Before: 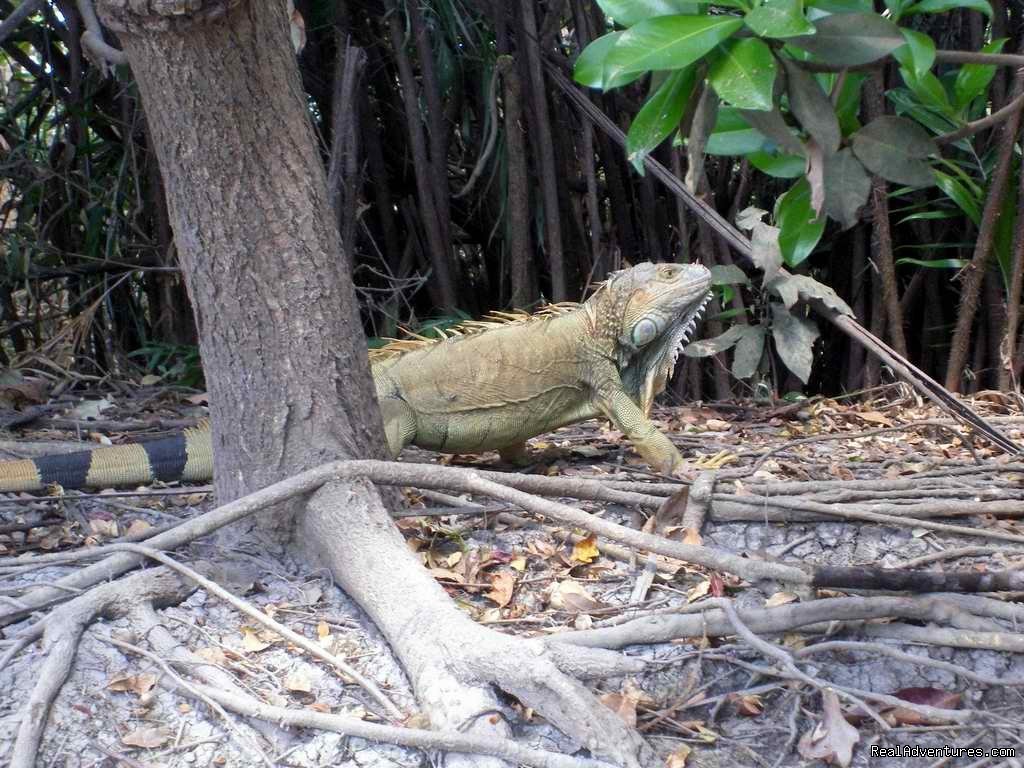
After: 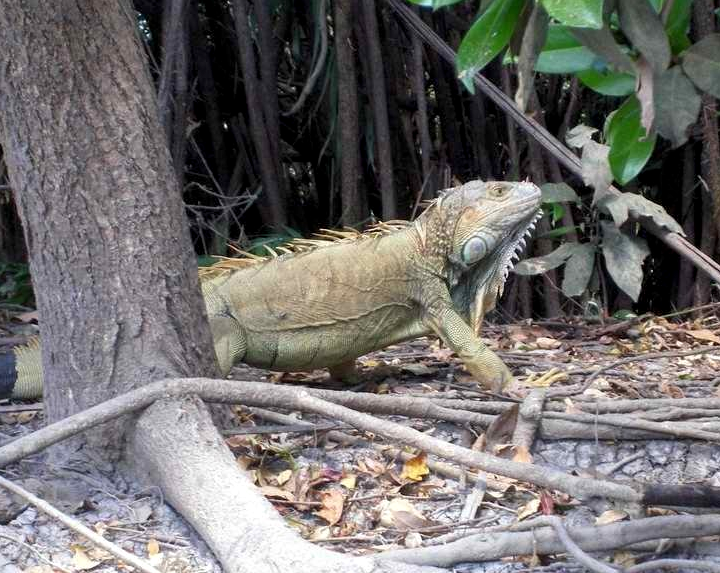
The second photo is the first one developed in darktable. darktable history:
crop and rotate: left 16.691%, top 10.754%, right 12.974%, bottom 14.546%
local contrast: highlights 102%, shadows 103%, detail 120%, midtone range 0.2
